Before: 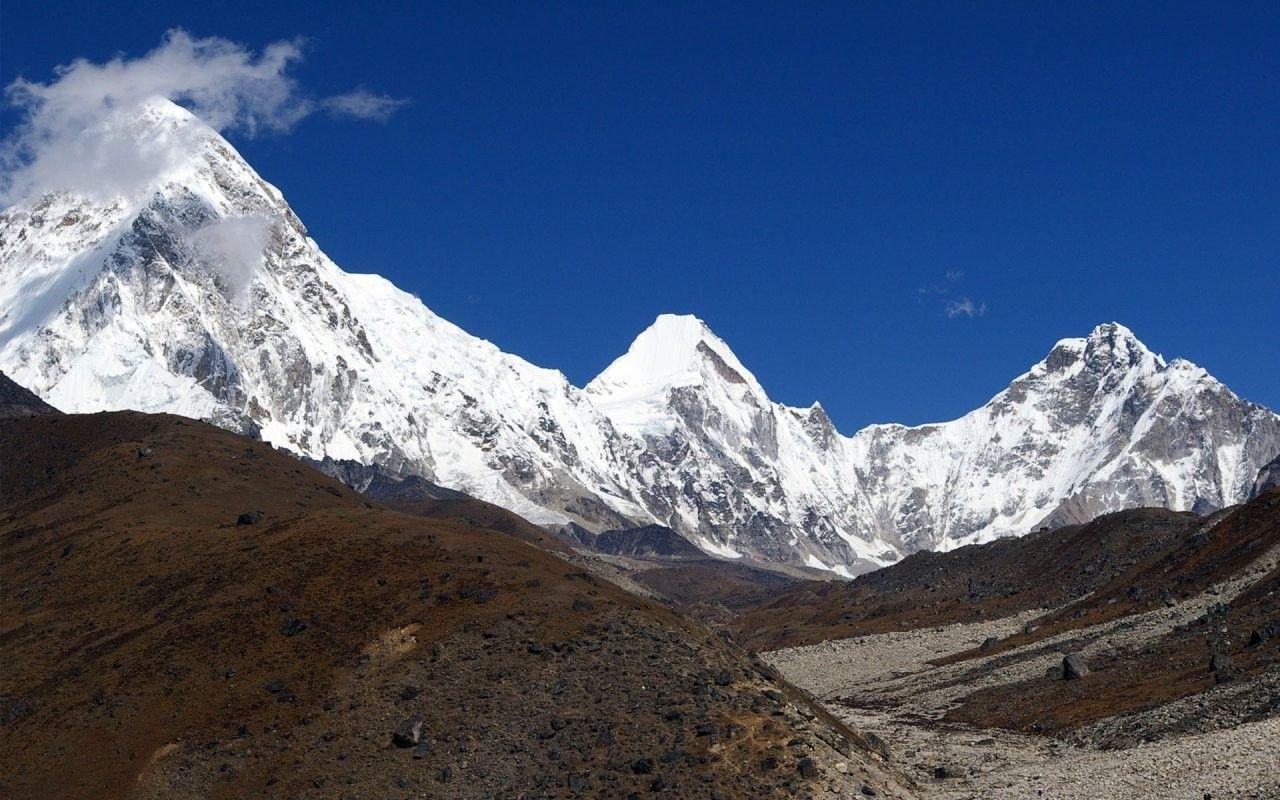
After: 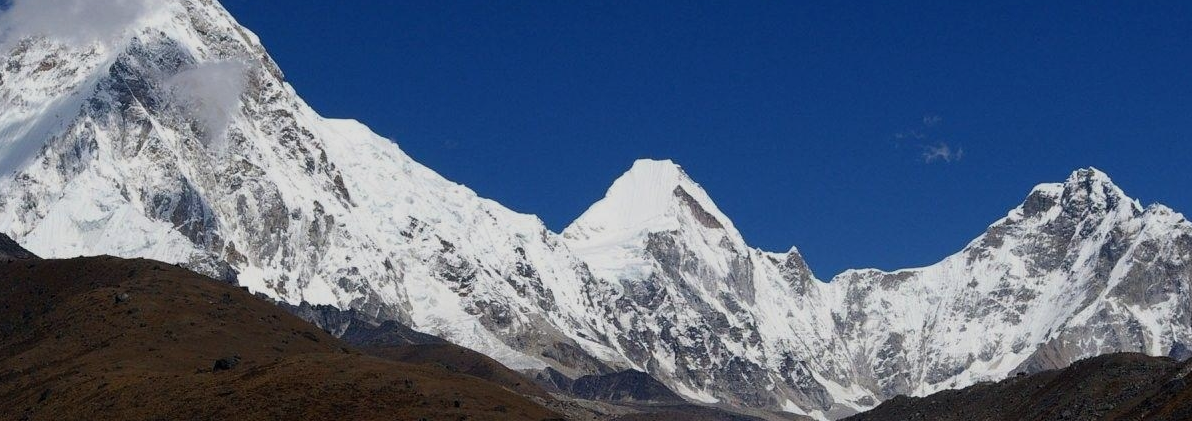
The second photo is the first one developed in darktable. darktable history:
exposure: exposure -0.486 EV, compensate highlight preservation false
crop: left 1.825%, top 19.4%, right 4.998%, bottom 27.928%
